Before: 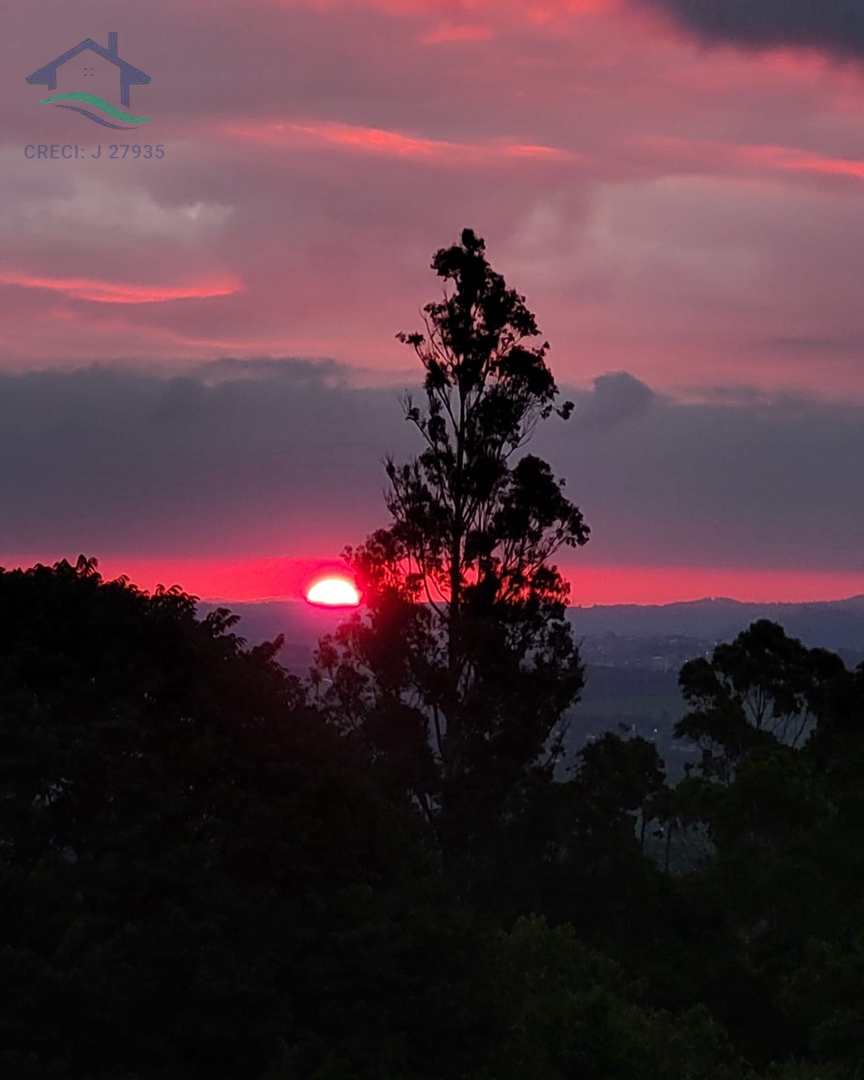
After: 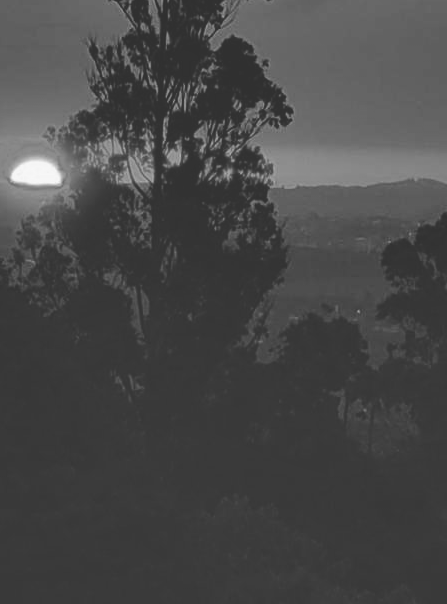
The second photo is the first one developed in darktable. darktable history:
shadows and highlights: shadows 43.71, white point adjustment -1.46, soften with gaussian
exposure: black level correction -0.028, compensate highlight preservation false
monochrome: on, module defaults
crop: left 34.479%, top 38.822%, right 13.718%, bottom 5.172%
